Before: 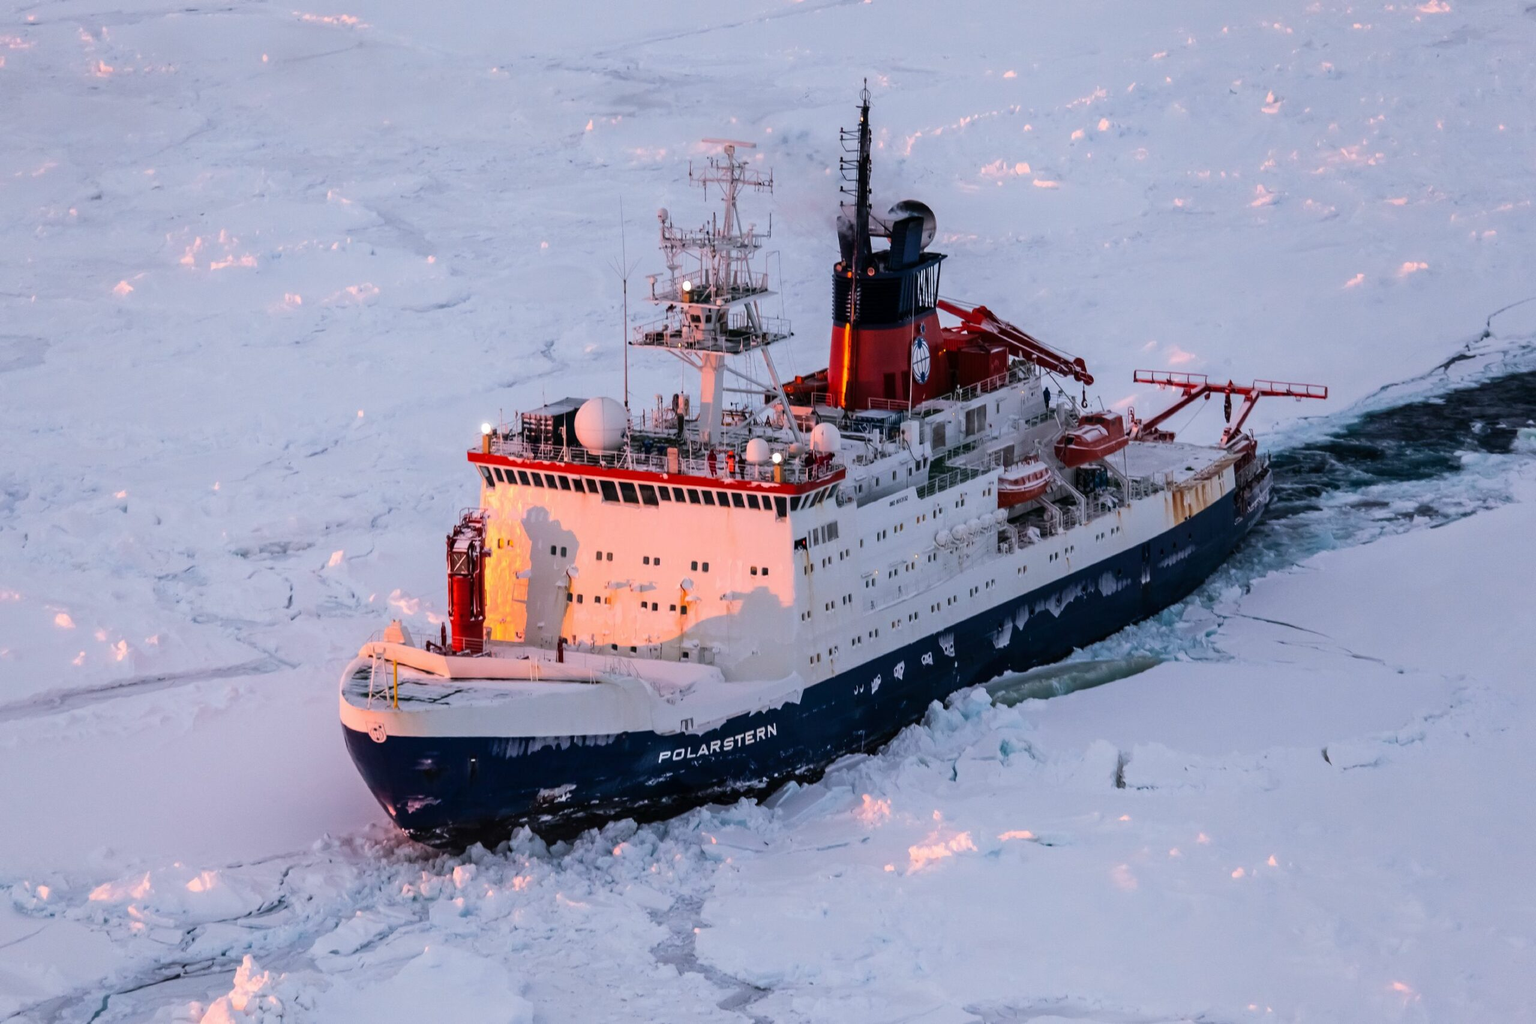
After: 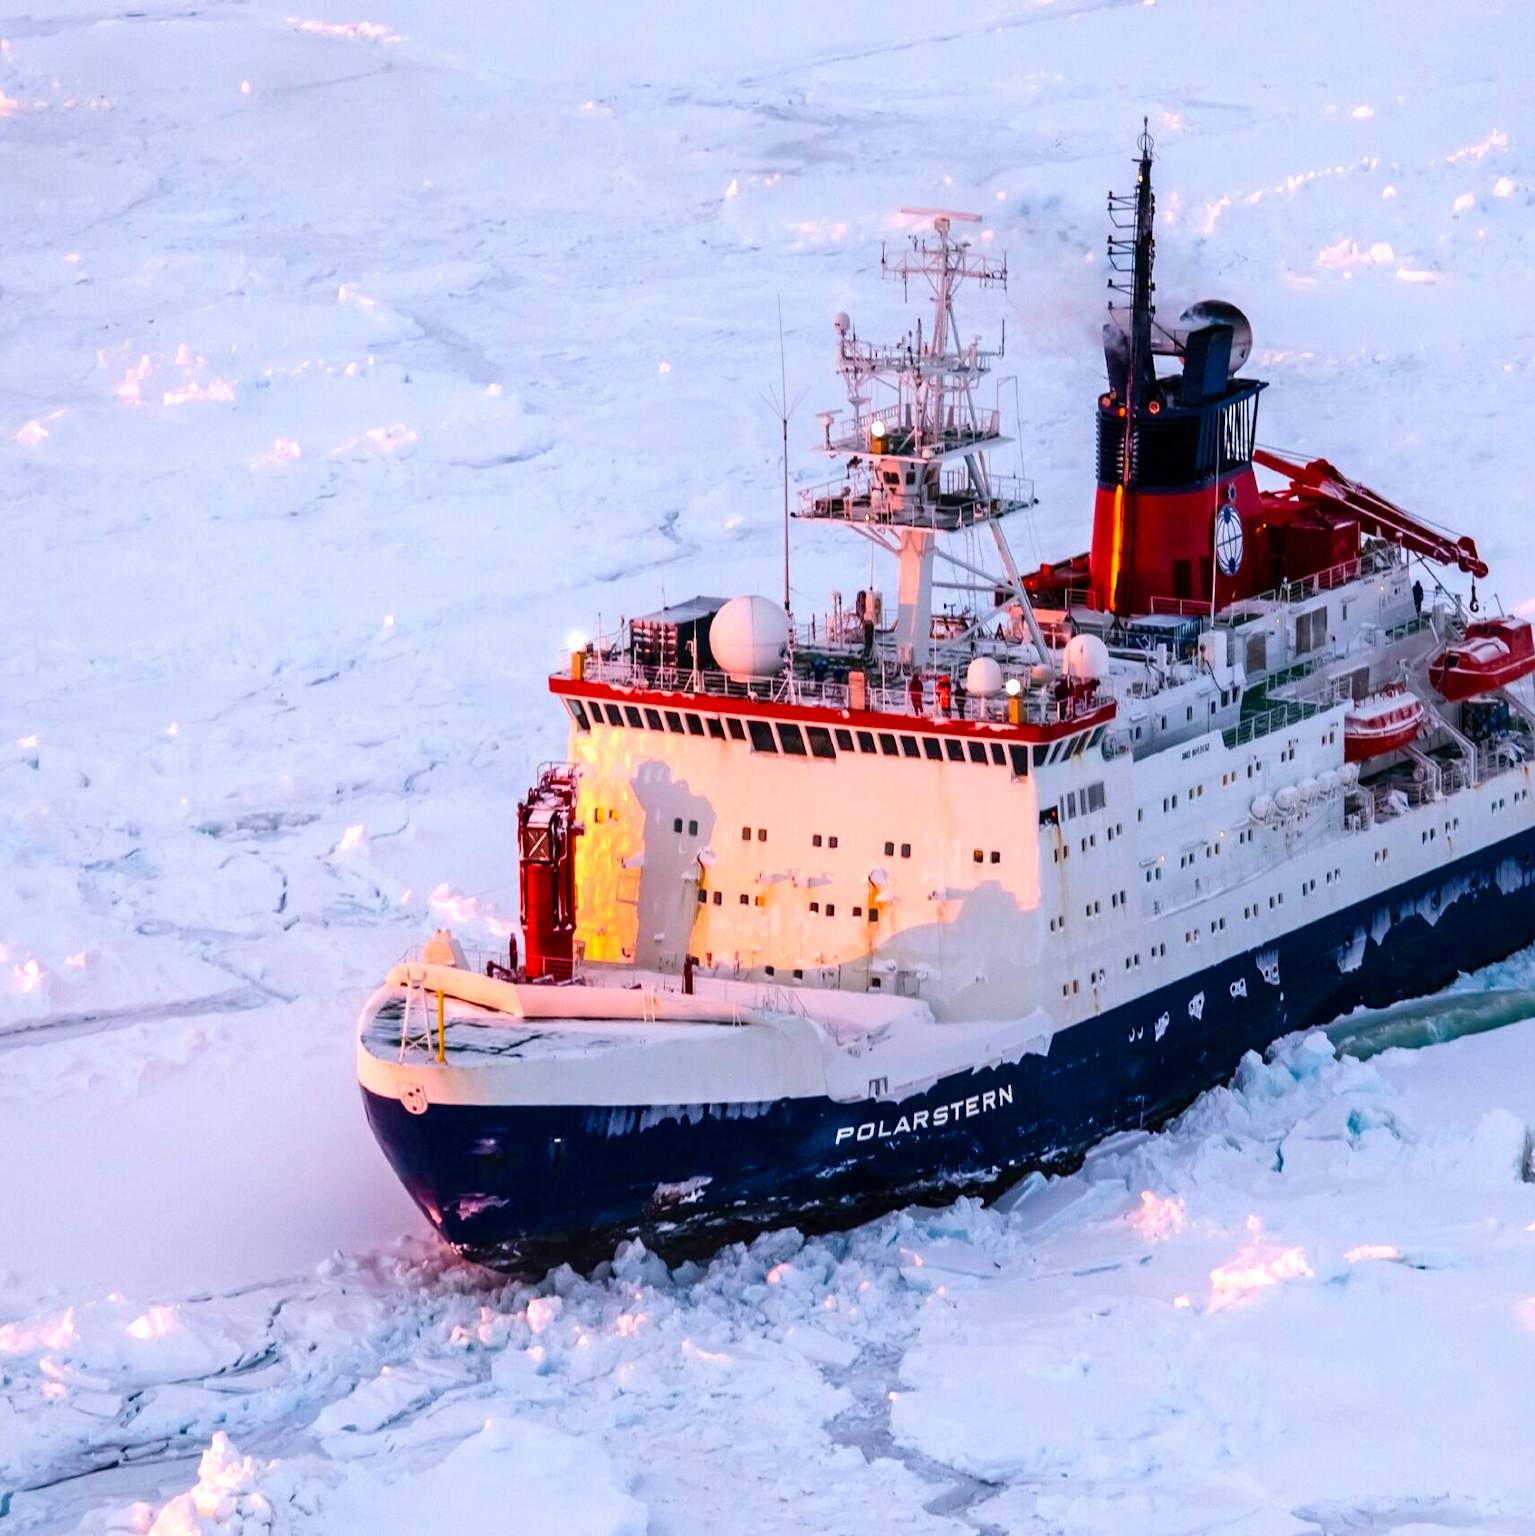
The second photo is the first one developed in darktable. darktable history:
color balance rgb: linear chroma grading › shadows -2.2%, linear chroma grading › highlights -15%, linear chroma grading › global chroma -10%, linear chroma grading › mid-tones -10%, perceptual saturation grading › global saturation 45%, perceptual saturation grading › highlights -50%, perceptual saturation grading › shadows 30%, perceptual brilliance grading › global brilliance 18%, global vibrance 45%
crop and rotate: left 6.617%, right 26.717%
exposure: exposure -0.064 EV, compensate highlight preservation false
